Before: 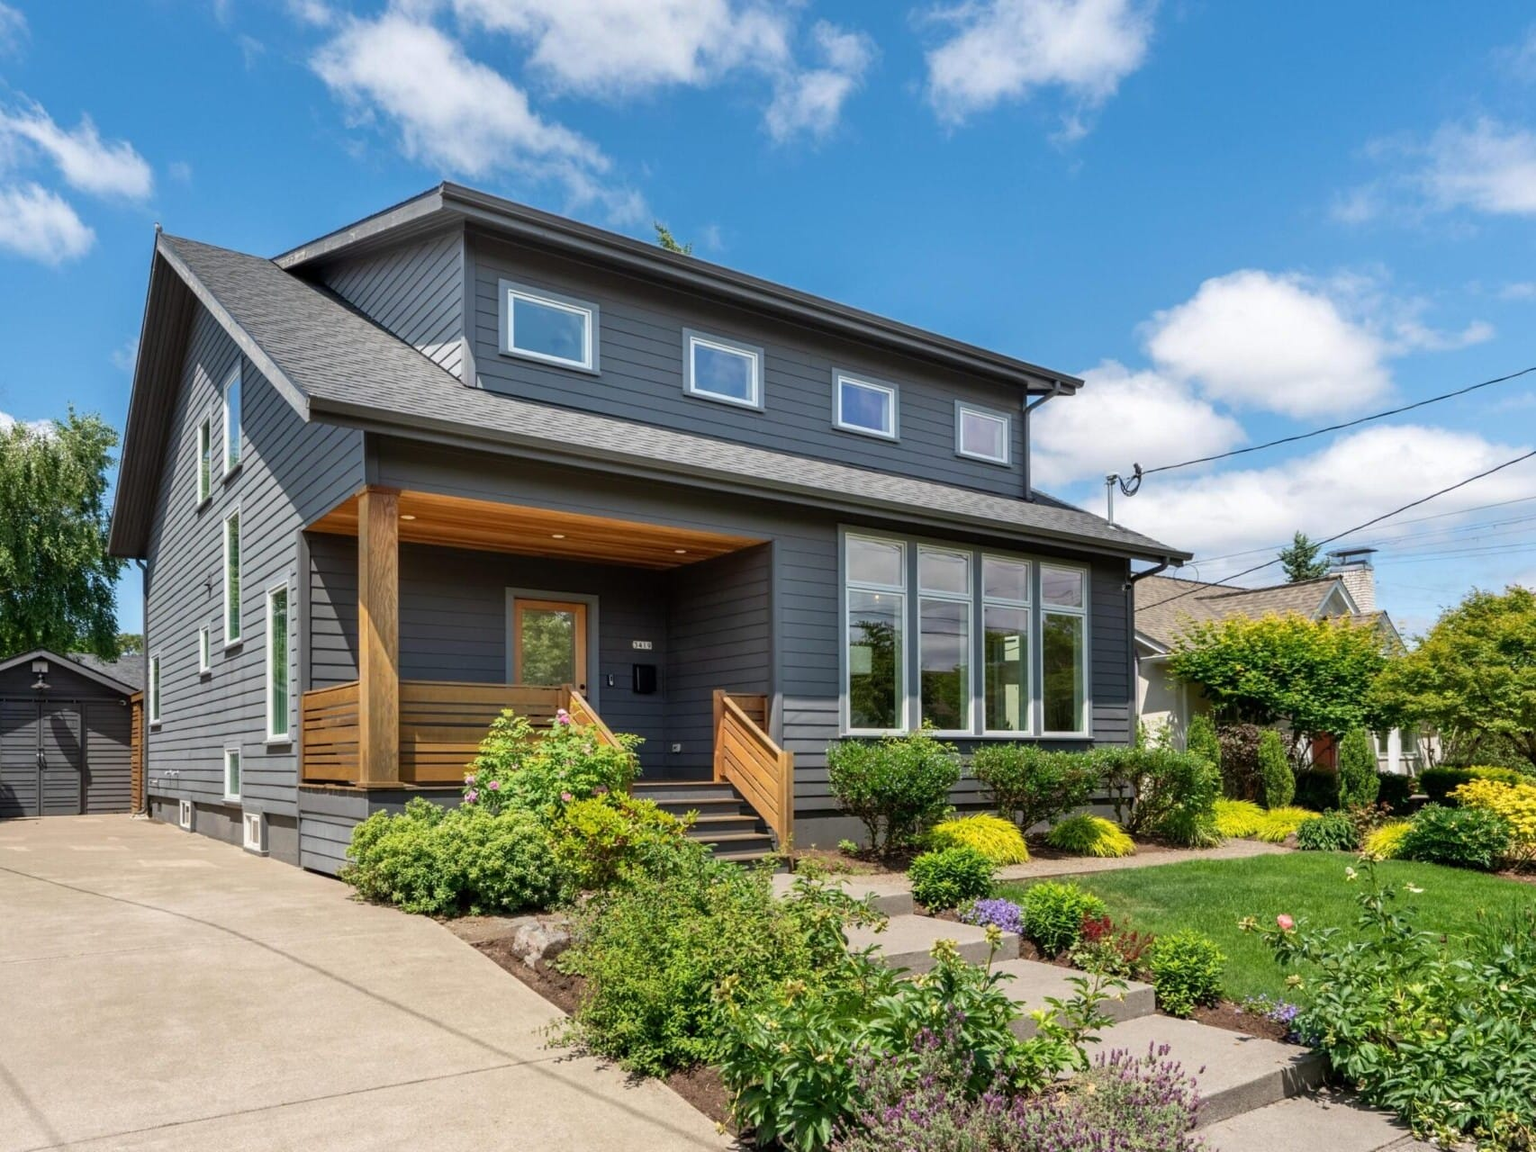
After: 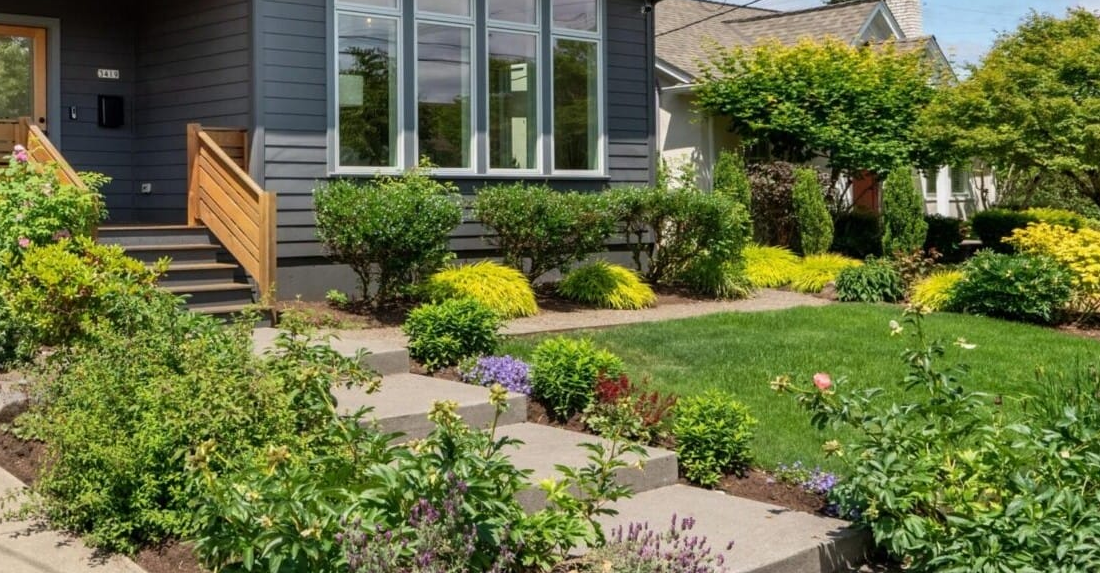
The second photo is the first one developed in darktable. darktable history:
exposure: exposure -0.048 EV, compensate highlight preservation false
crop and rotate: left 35.509%, top 50.238%, bottom 4.934%
